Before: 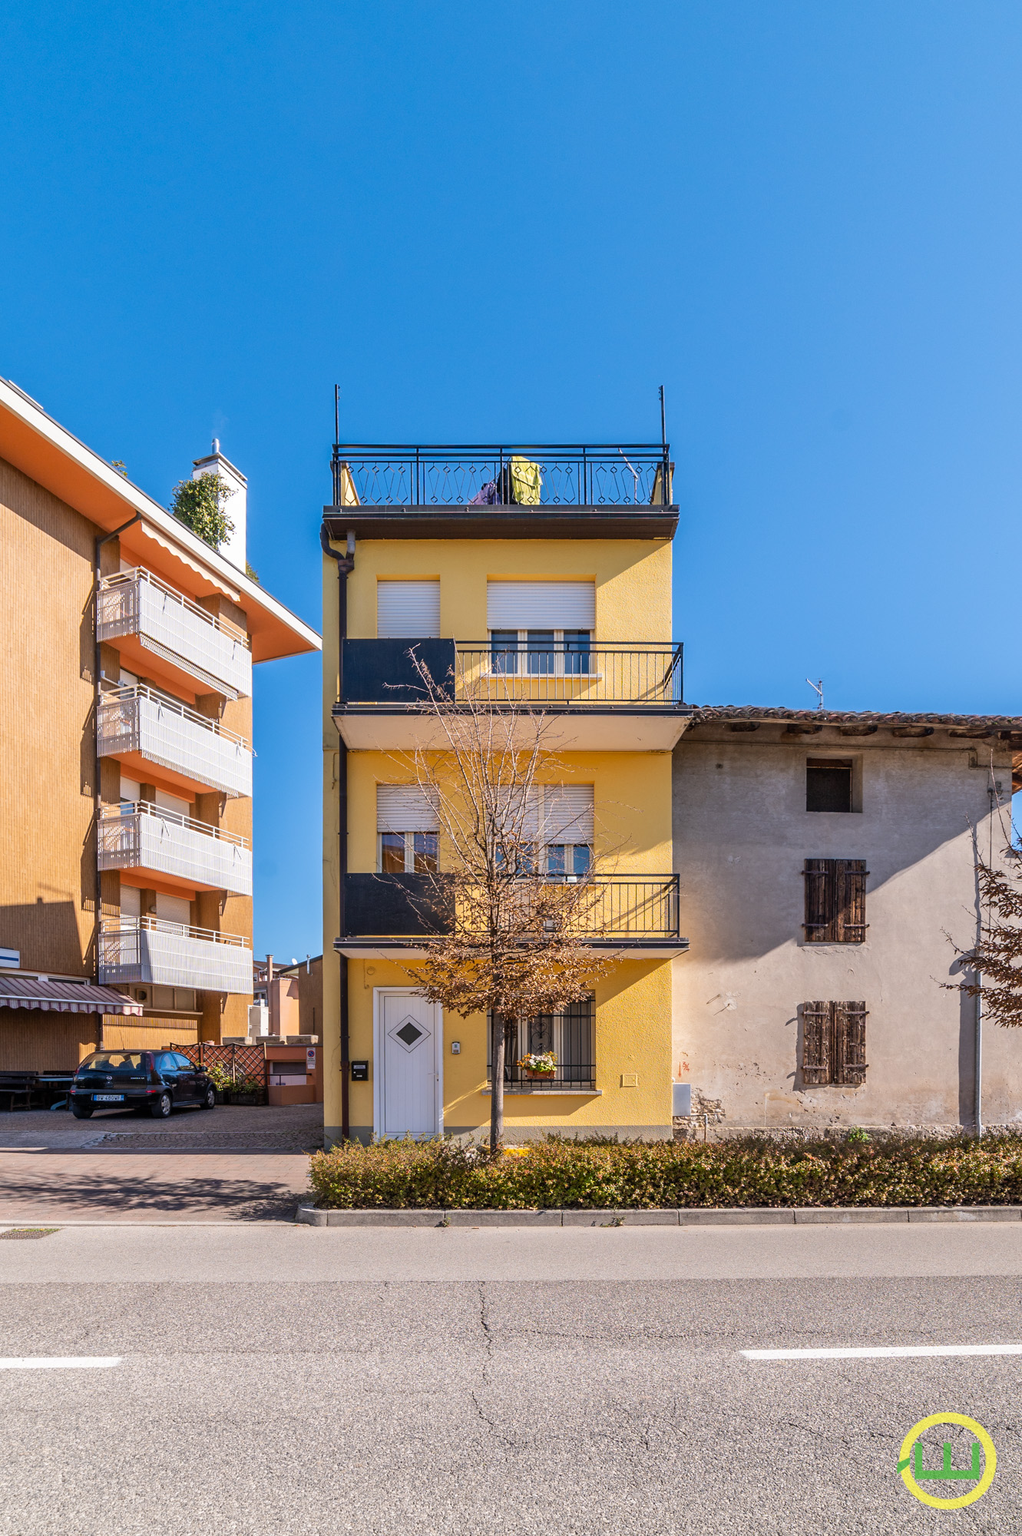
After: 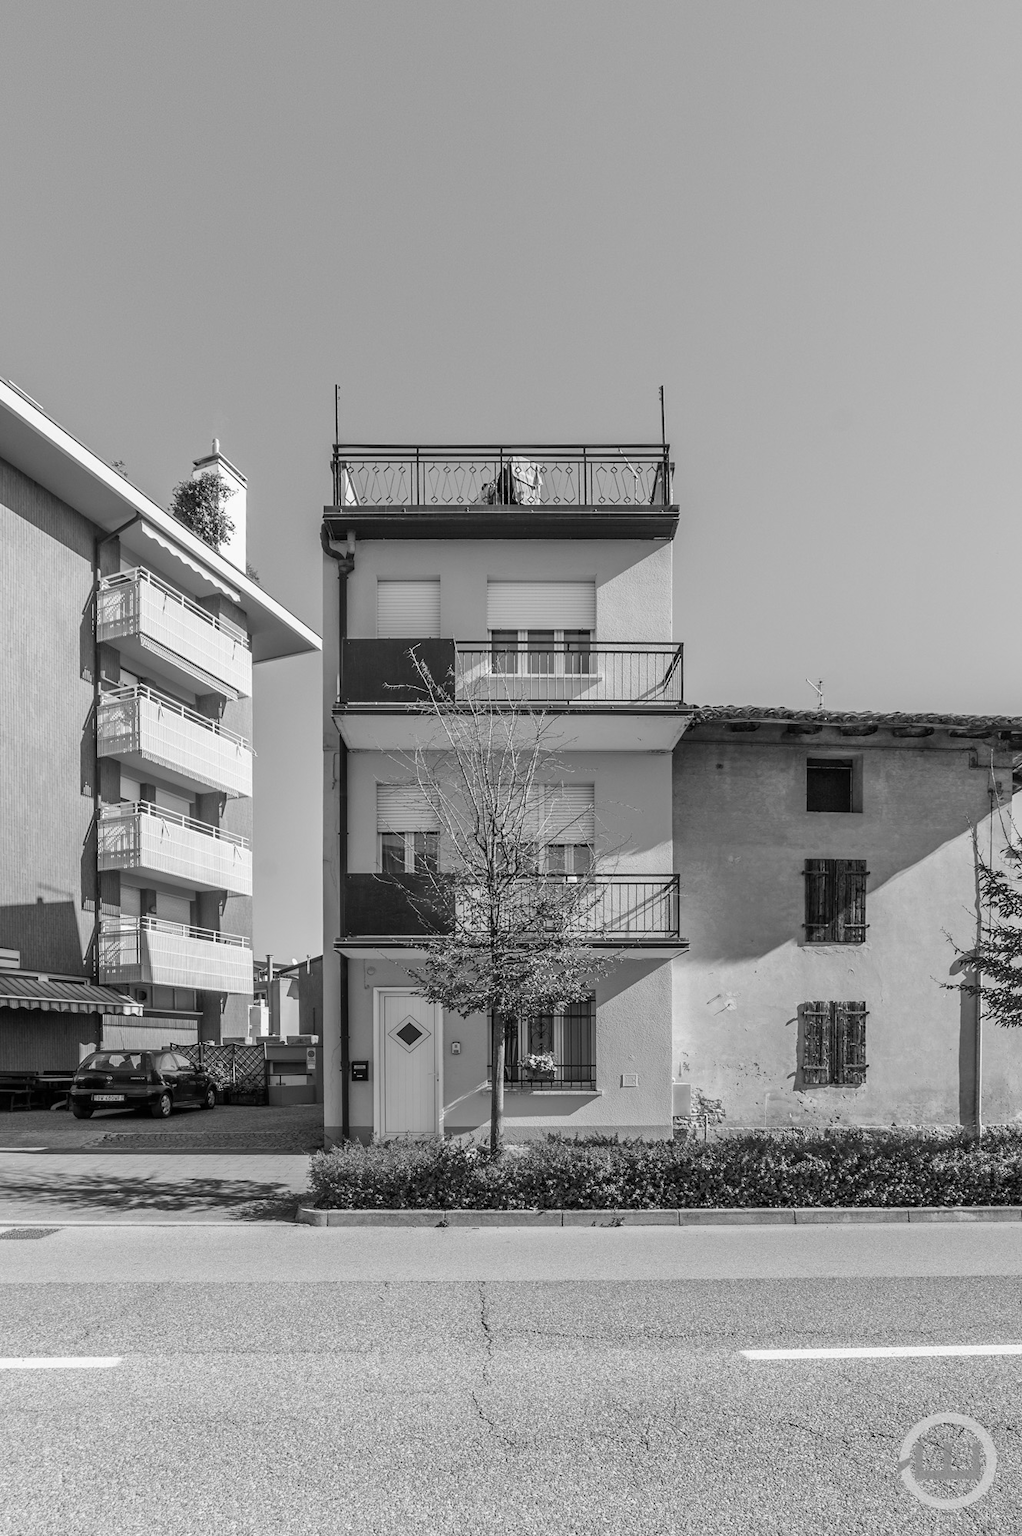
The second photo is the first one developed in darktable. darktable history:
exposure: exposure -0.065 EV, compensate highlight preservation false
color calibration: output gray [0.31, 0.36, 0.33, 0], x 0.37, y 0.377, temperature 4290.71 K
